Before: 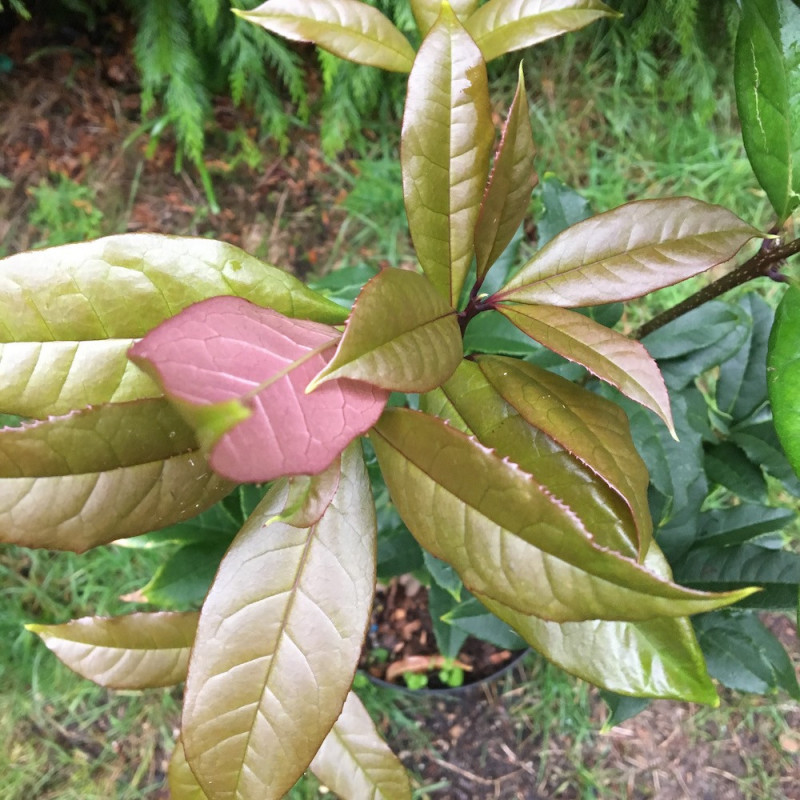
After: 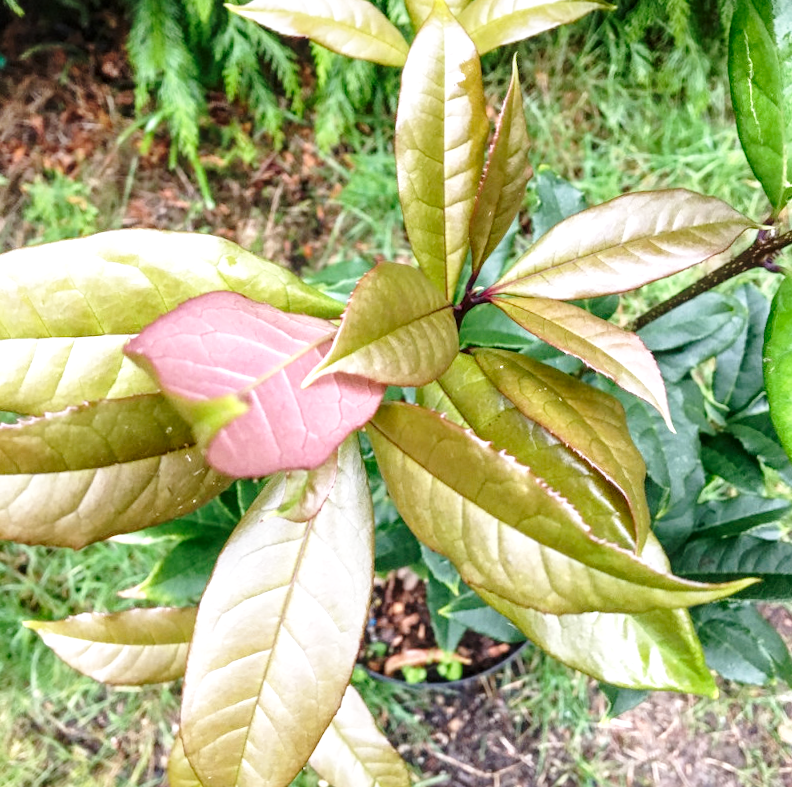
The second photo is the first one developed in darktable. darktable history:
local contrast: highlights 61%, detail 143%, midtone range 0.428
rotate and perspective: rotation -0.45°, automatic cropping original format, crop left 0.008, crop right 0.992, crop top 0.012, crop bottom 0.988
base curve: curves: ch0 [(0, 0) (0.028, 0.03) (0.121, 0.232) (0.46, 0.748) (0.859, 0.968) (1, 1)], preserve colors none
